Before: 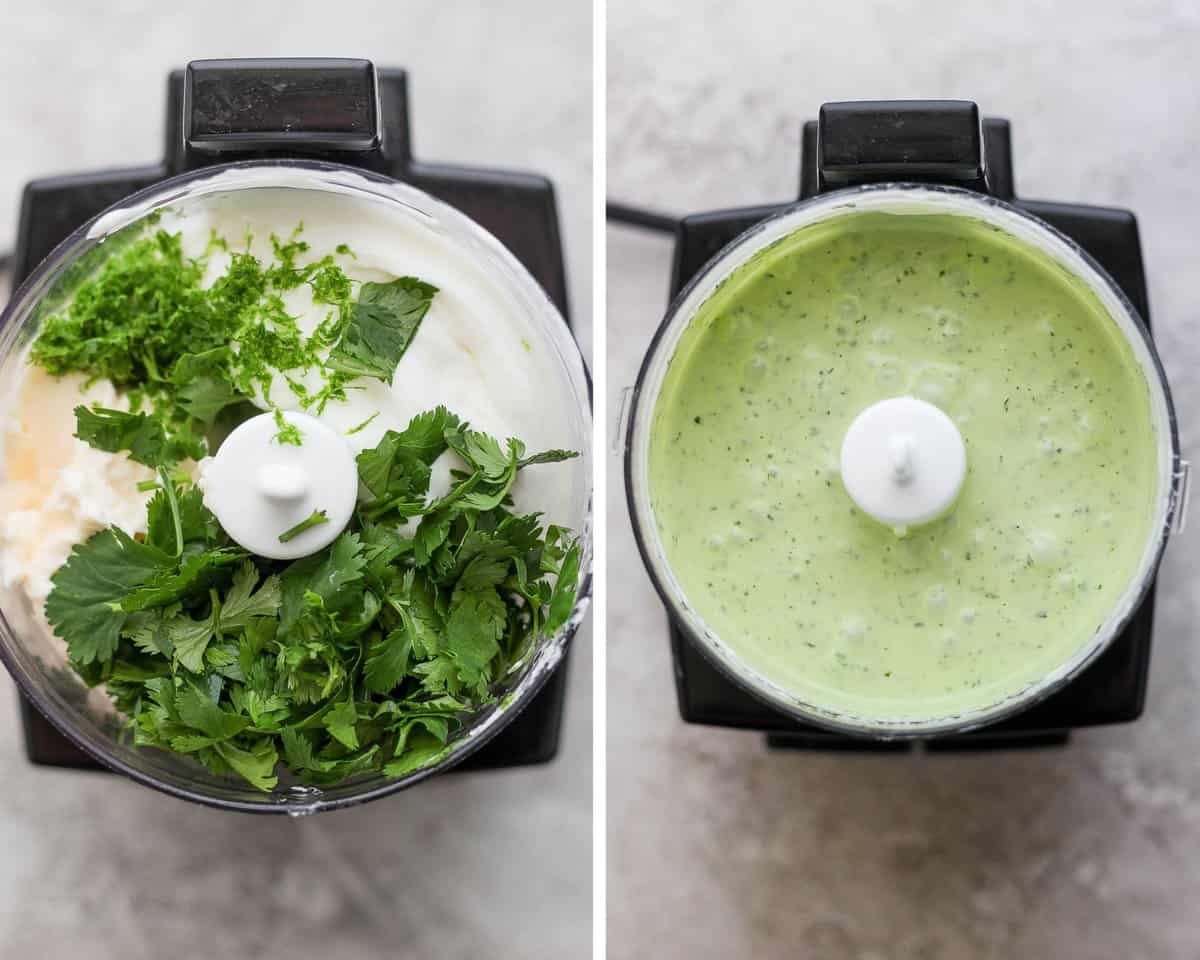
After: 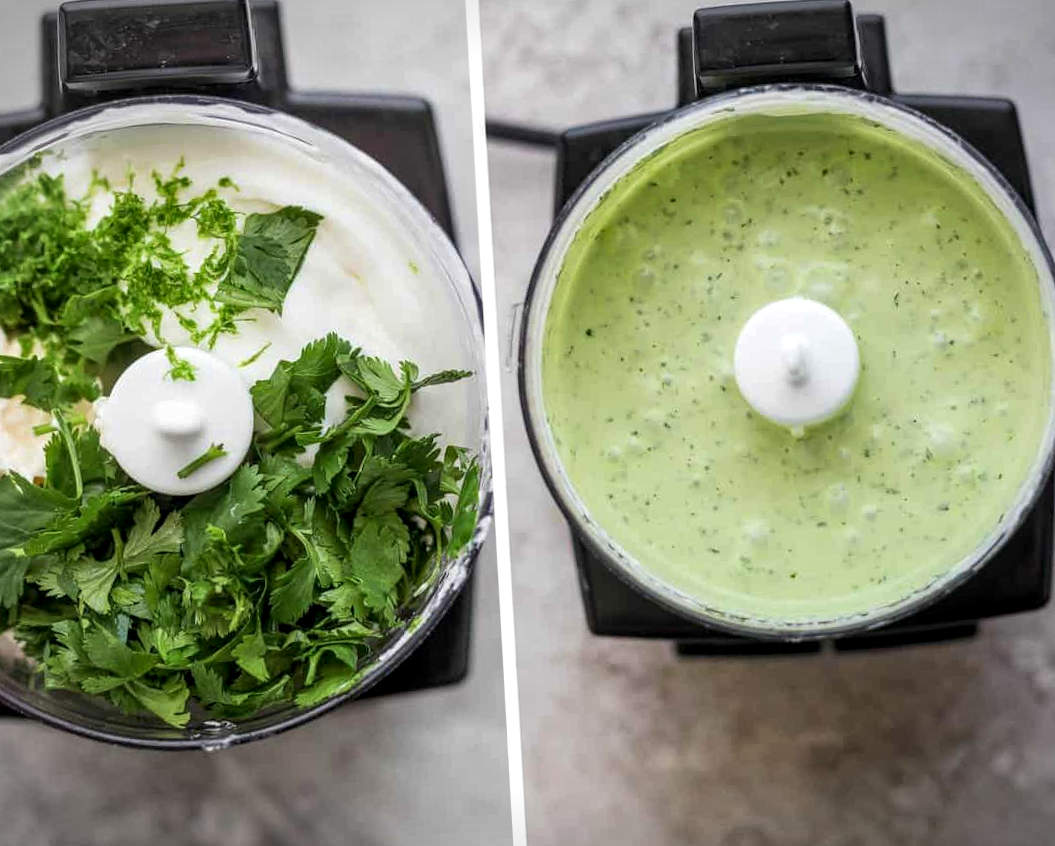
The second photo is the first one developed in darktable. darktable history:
velvia: strength 17.25%
crop and rotate: angle 3.25°, left 5.931%, top 5.697%
vignetting: fall-off start 99.9%, width/height ratio 1.305
local contrast: detail 130%
